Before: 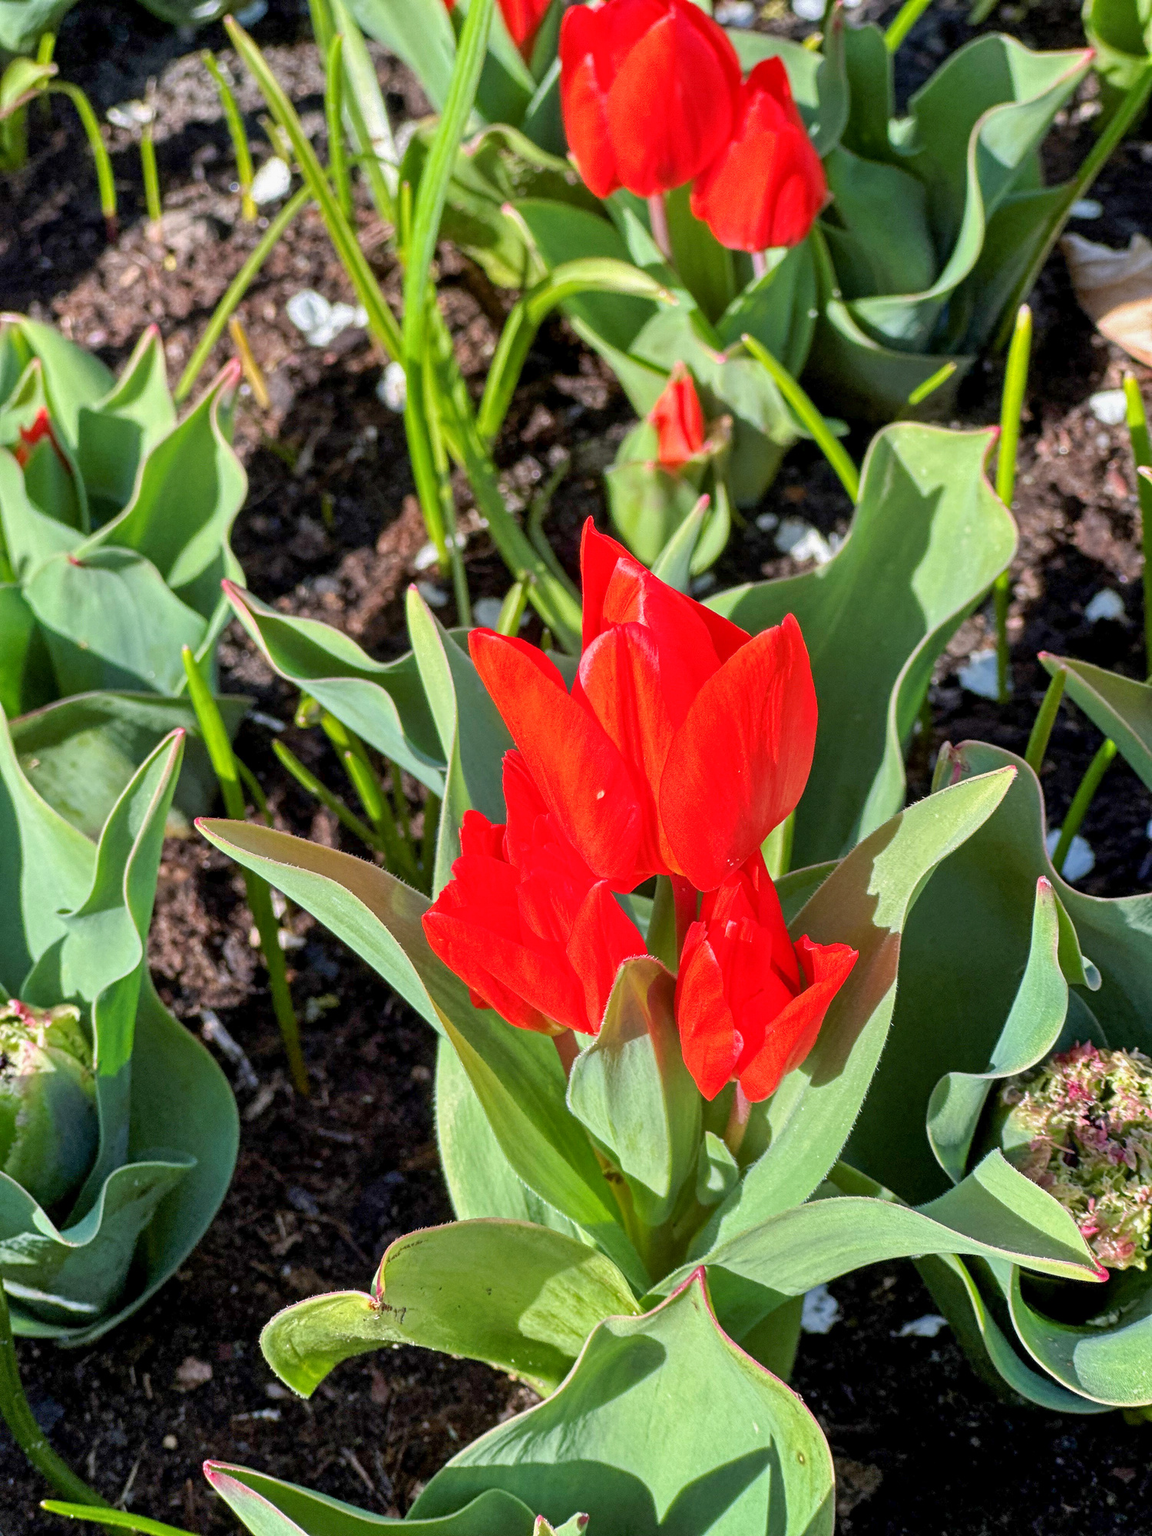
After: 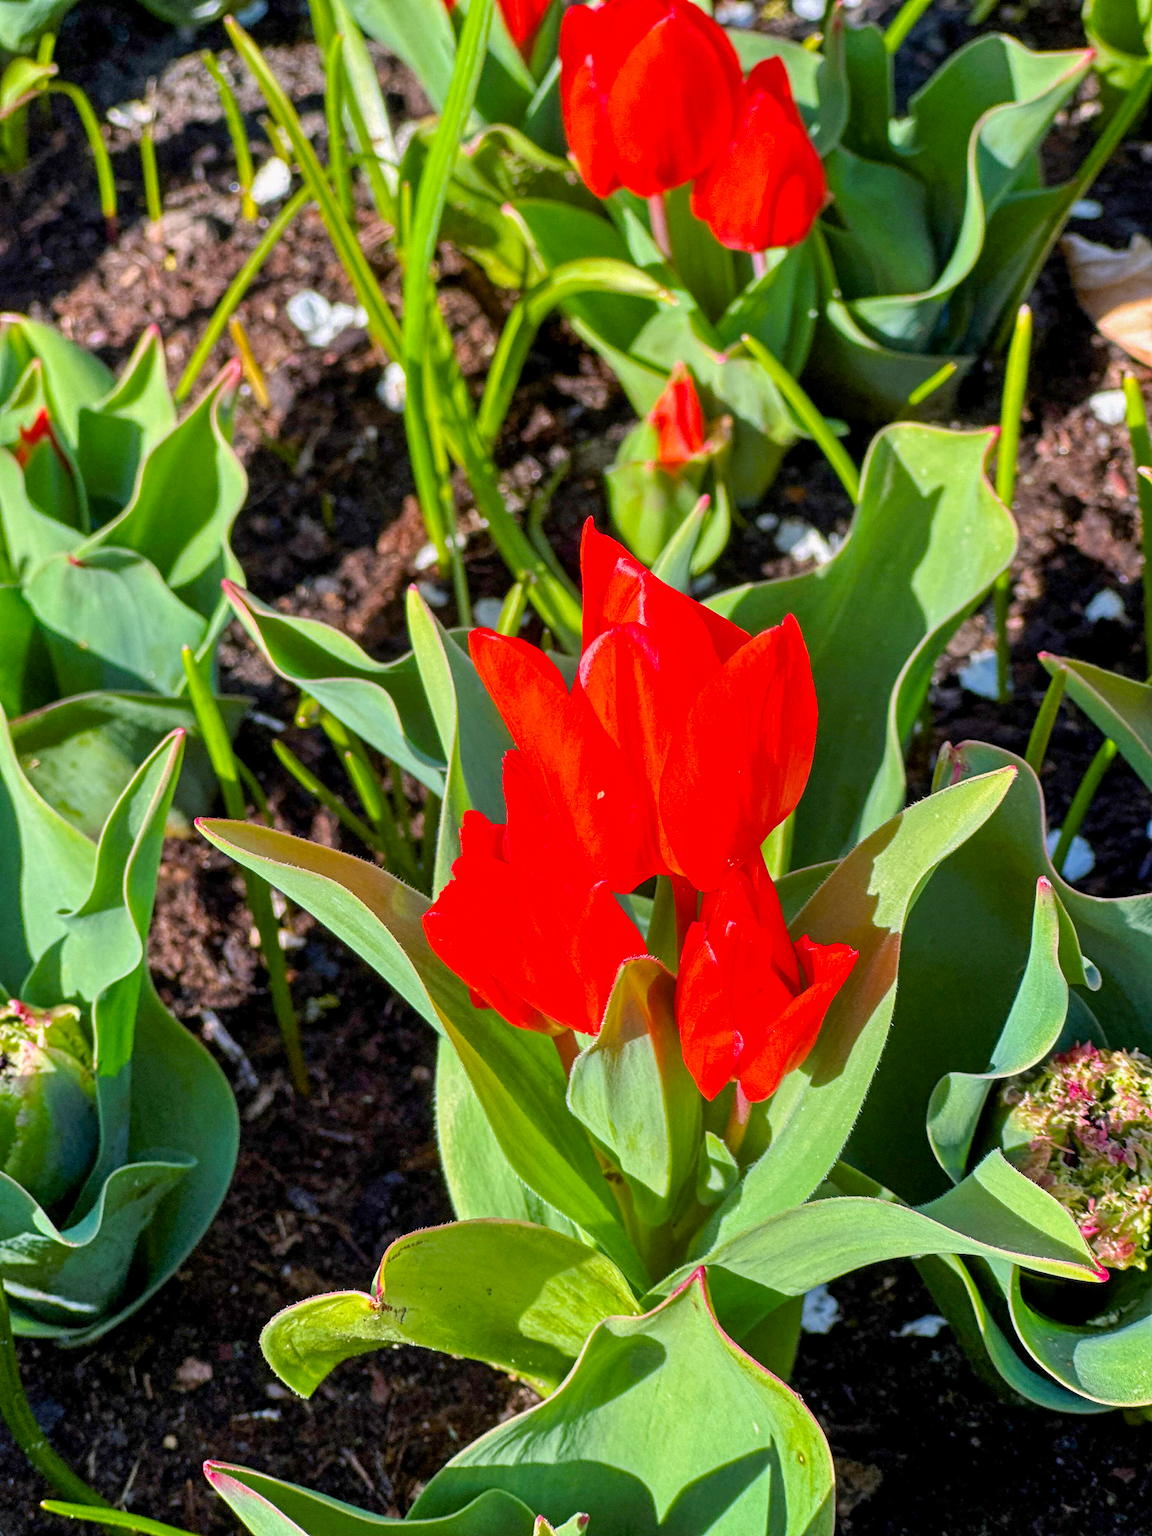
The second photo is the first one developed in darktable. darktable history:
color balance rgb: highlights gain › chroma 0.284%, highlights gain › hue 330.13°, perceptual saturation grading › global saturation 25.858%, global vibrance 20%
